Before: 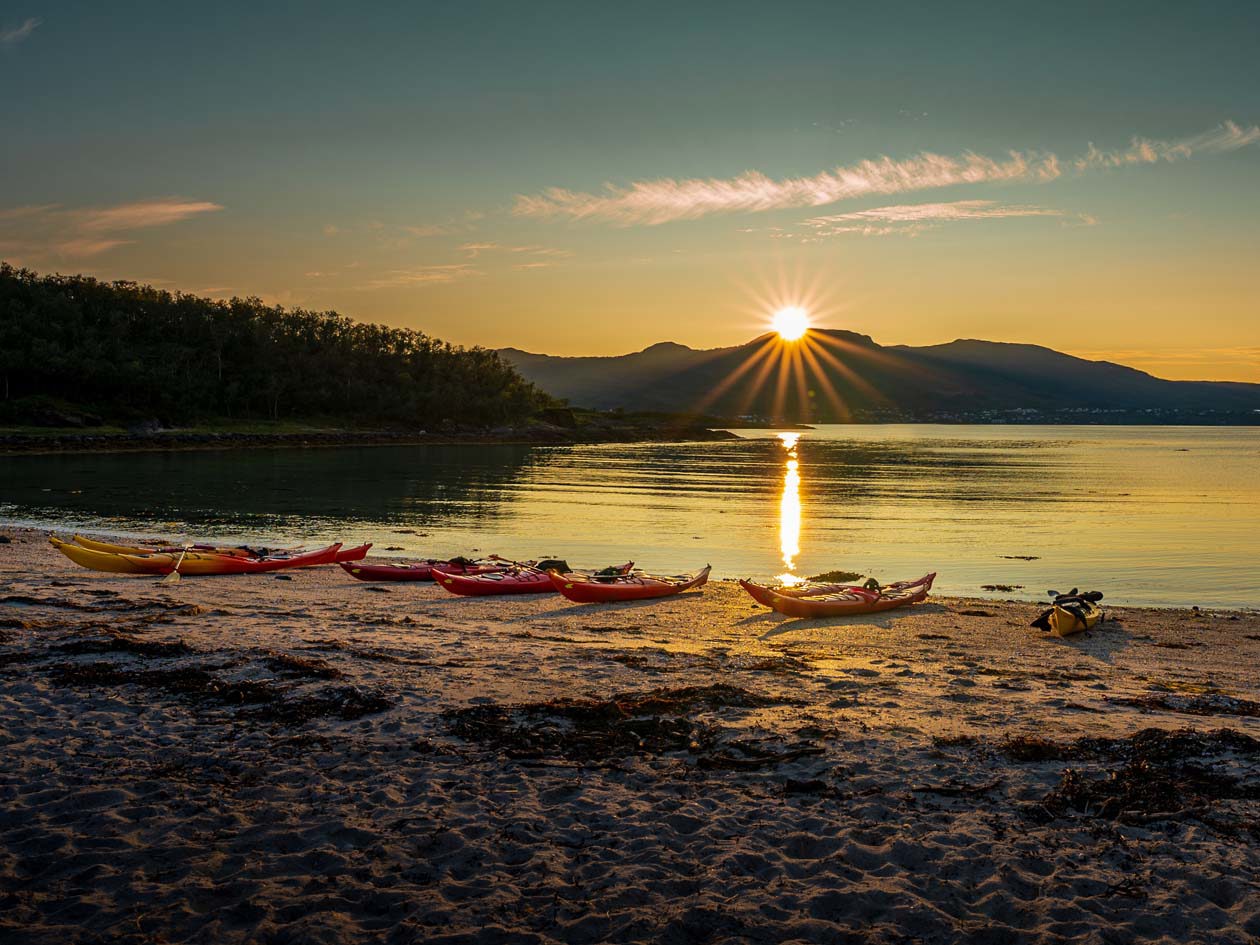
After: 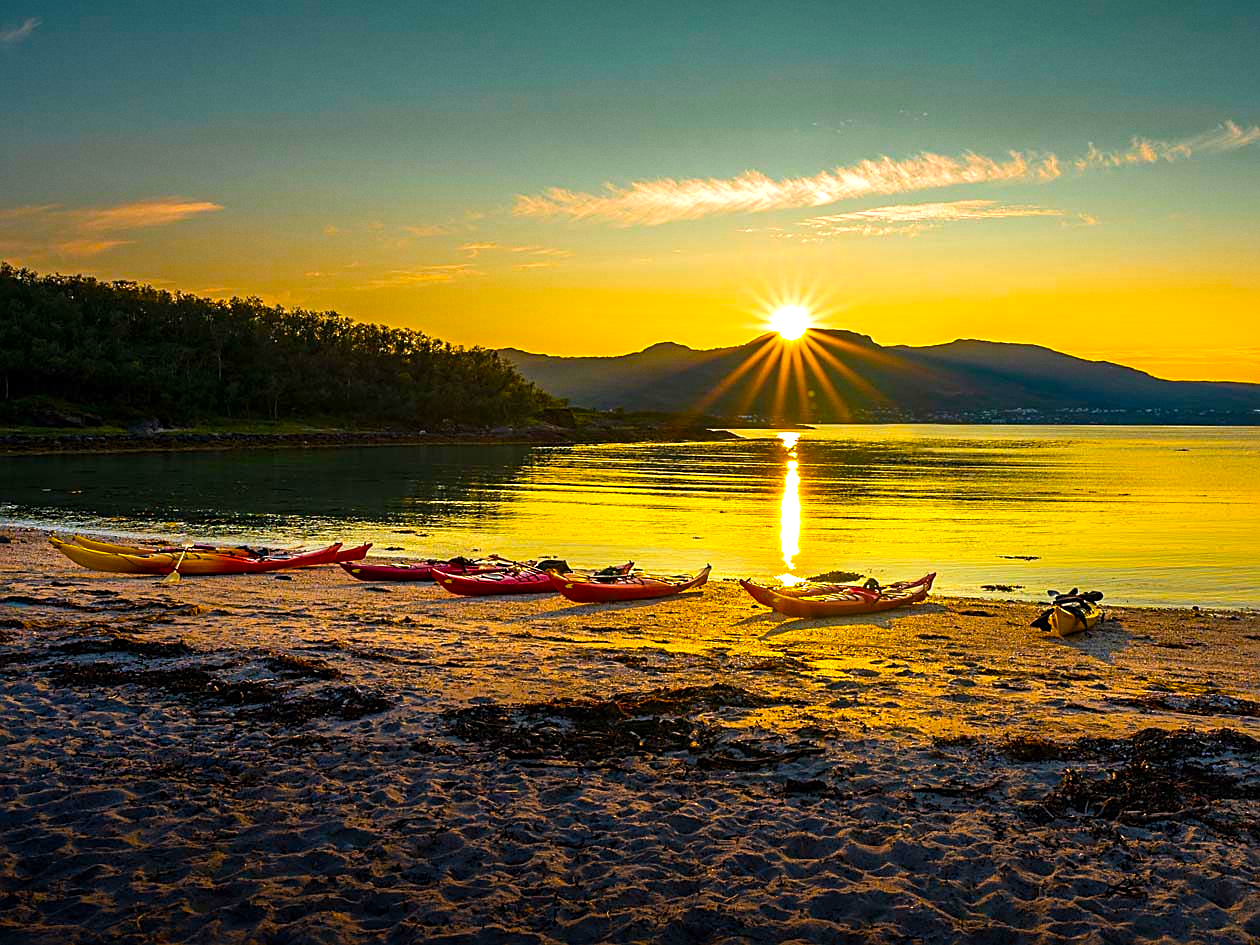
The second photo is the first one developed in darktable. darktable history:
grain: coarseness 14.57 ISO, strength 8.8%
sharpen: on, module defaults
color balance rgb: linear chroma grading › global chroma 20%, perceptual saturation grading › global saturation 25%, perceptual brilliance grading › global brilliance 20%, global vibrance 20%
